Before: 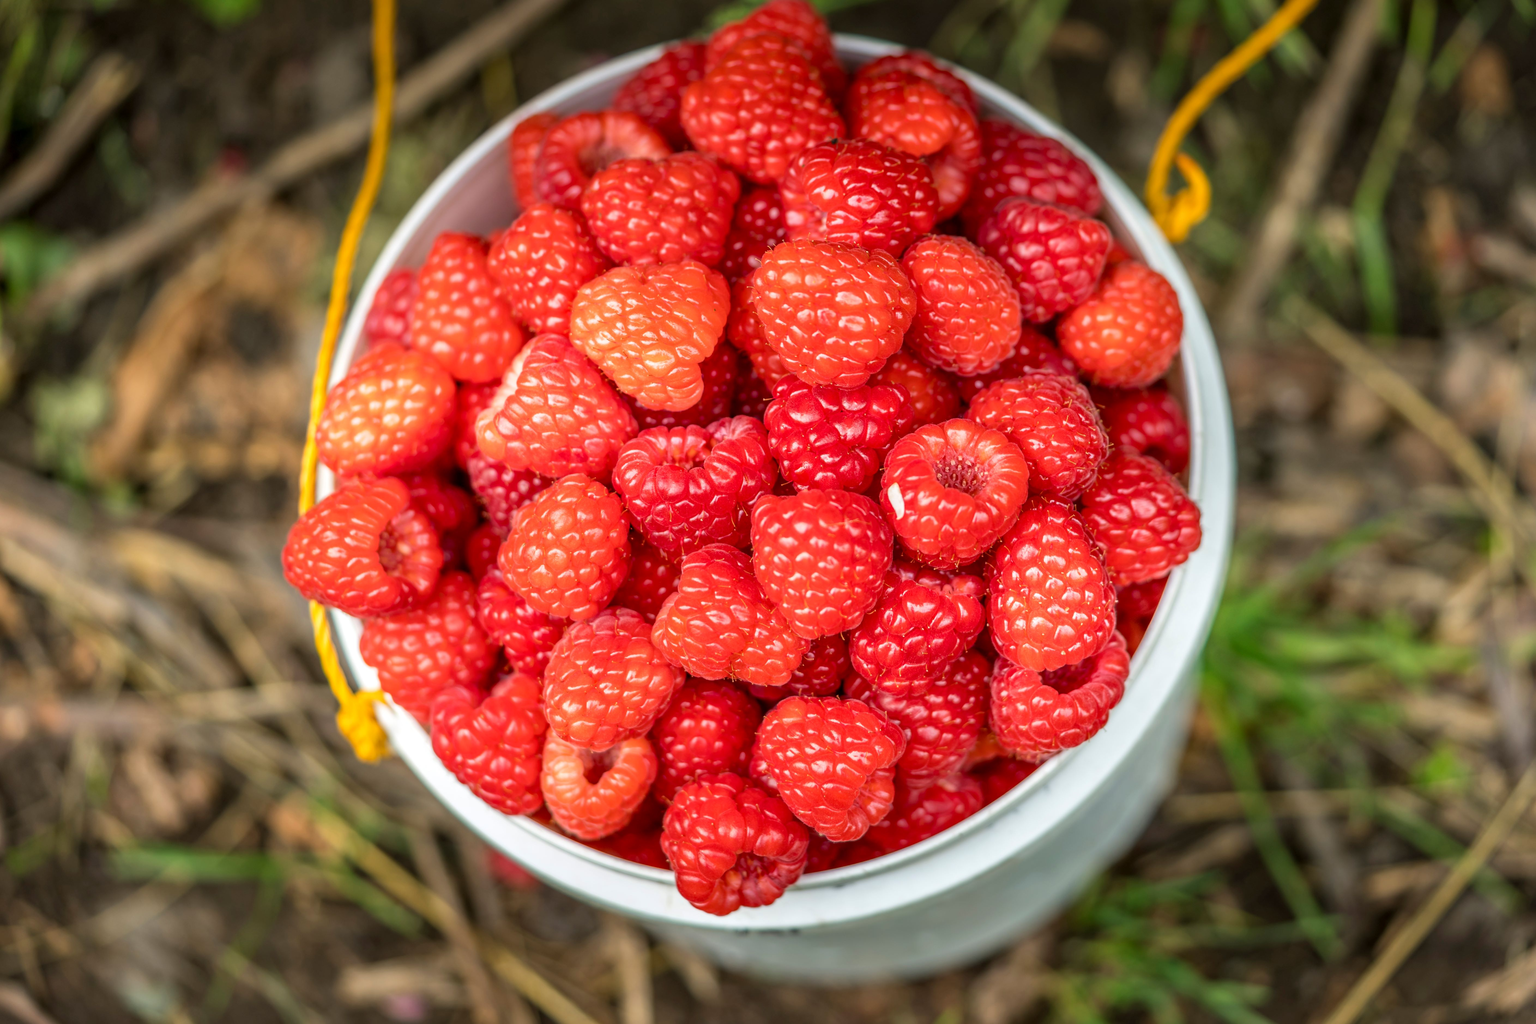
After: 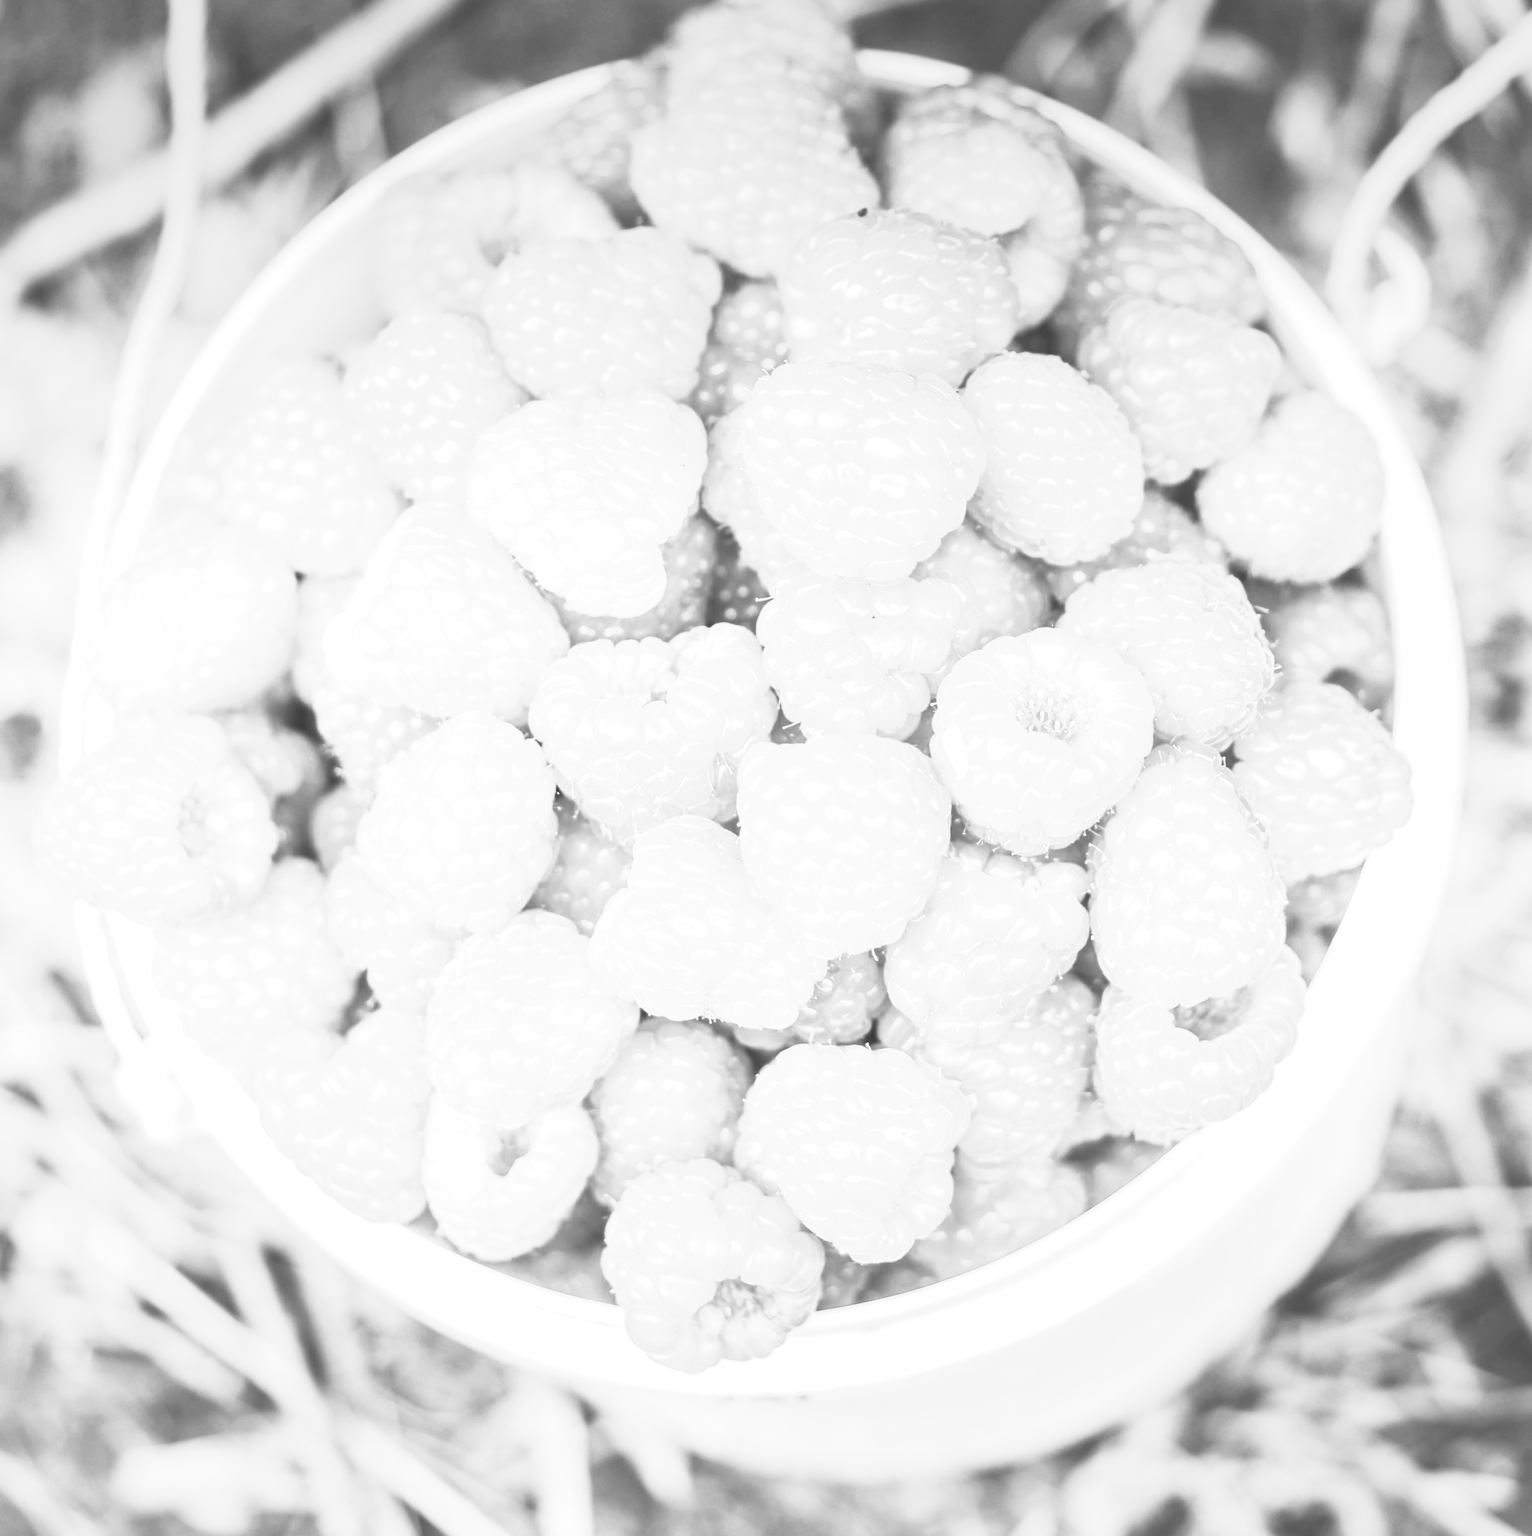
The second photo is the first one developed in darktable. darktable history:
local contrast: detail 69%
exposure: exposure 2 EV, compensate exposure bias true, compensate highlight preservation false
crop: left 16.899%, right 16.556%
contrast brightness saturation: contrast 0.53, brightness 0.47, saturation -1
